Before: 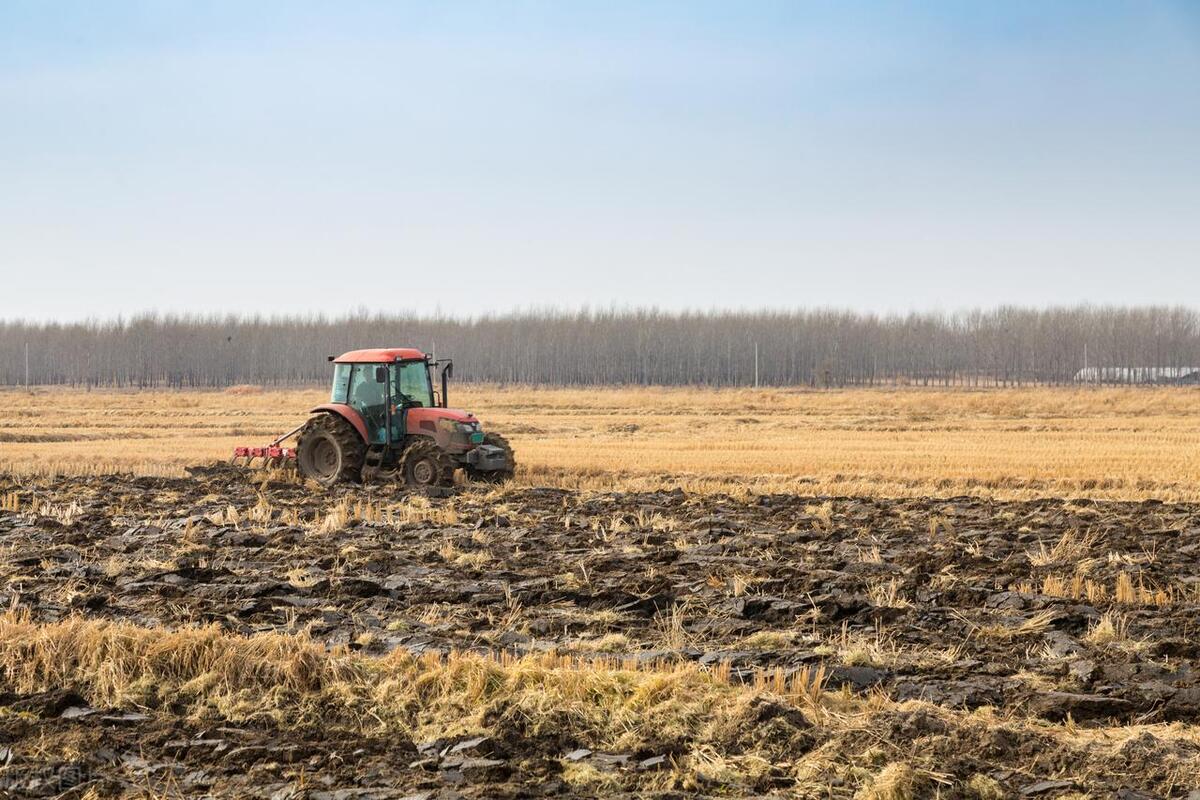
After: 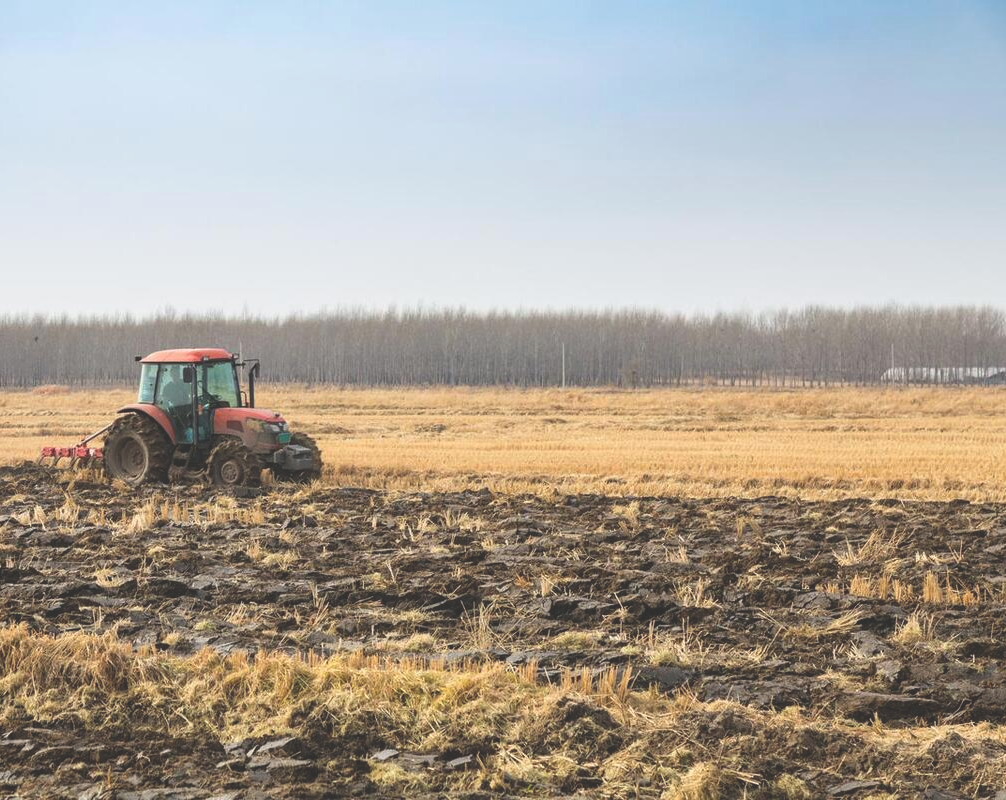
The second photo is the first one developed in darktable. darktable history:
crop: left 16.145%
exposure: black level correction -0.028, compensate highlight preservation false
